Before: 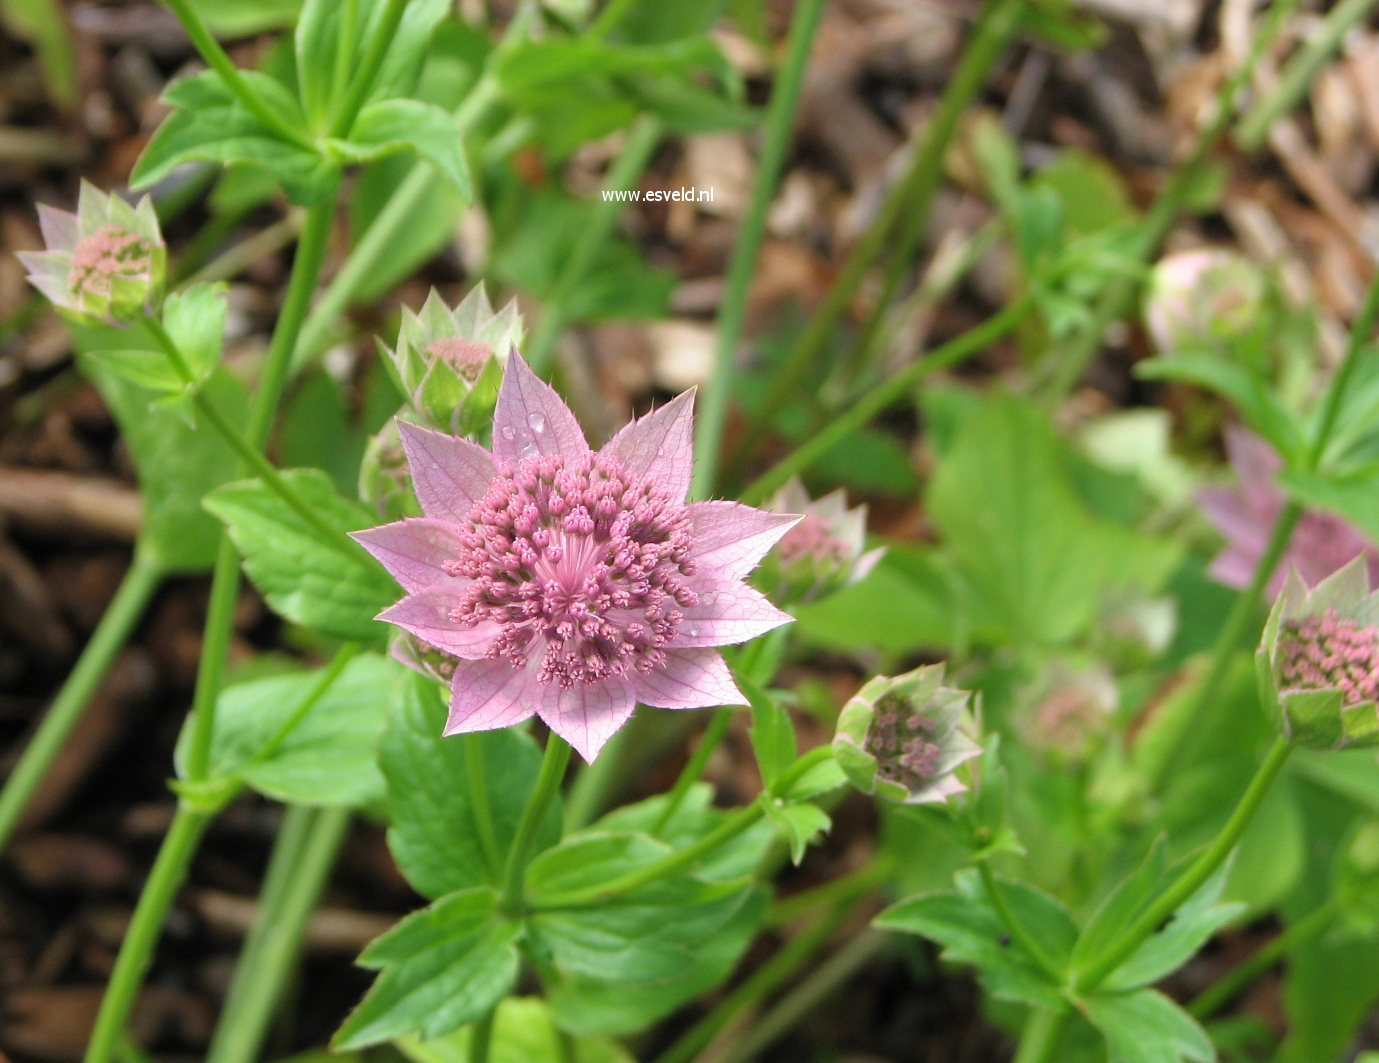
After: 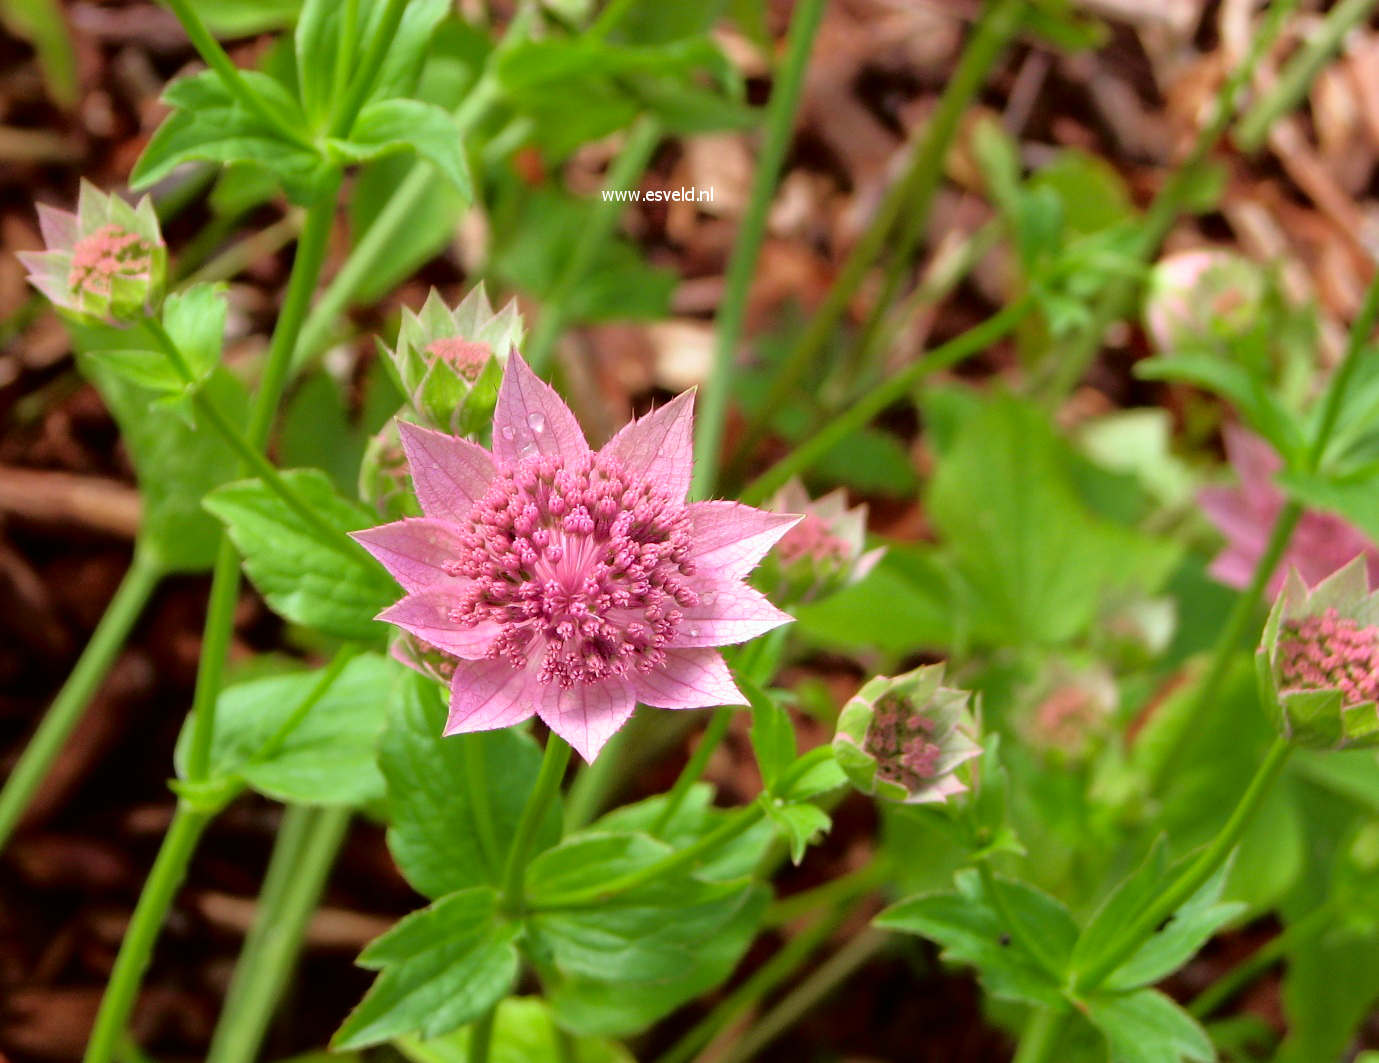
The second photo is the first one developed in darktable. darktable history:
rgb levels: mode RGB, independent channels, levels [[0, 0.5, 1], [0, 0.521, 1], [0, 0.536, 1]]
tone curve: curves: ch0 [(0, 0) (0.126, 0.061) (0.362, 0.382) (0.498, 0.498) (0.706, 0.712) (1, 1)]; ch1 [(0, 0) (0.5, 0.497) (0.55, 0.578) (1, 1)]; ch2 [(0, 0) (0.44, 0.424) (0.489, 0.486) (0.537, 0.538) (1, 1)], color space Lab, independent channels, preserve colors none
